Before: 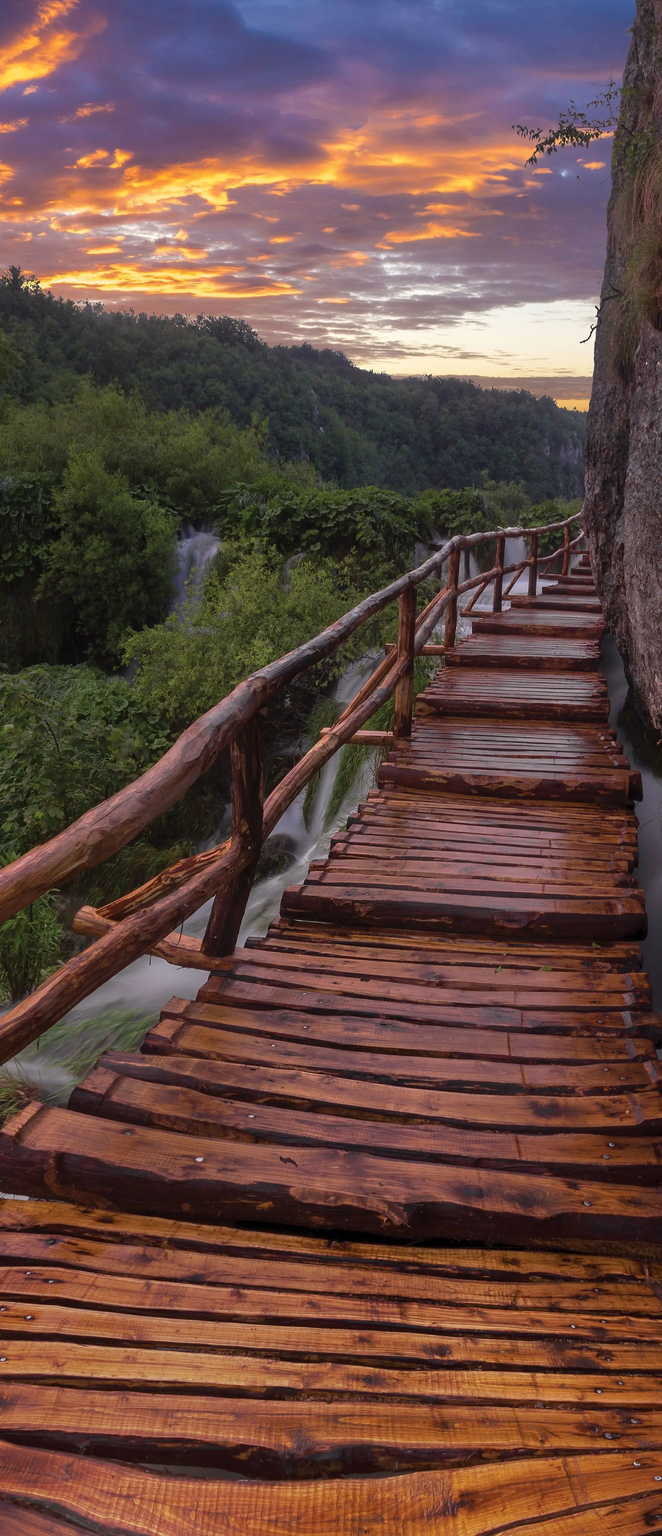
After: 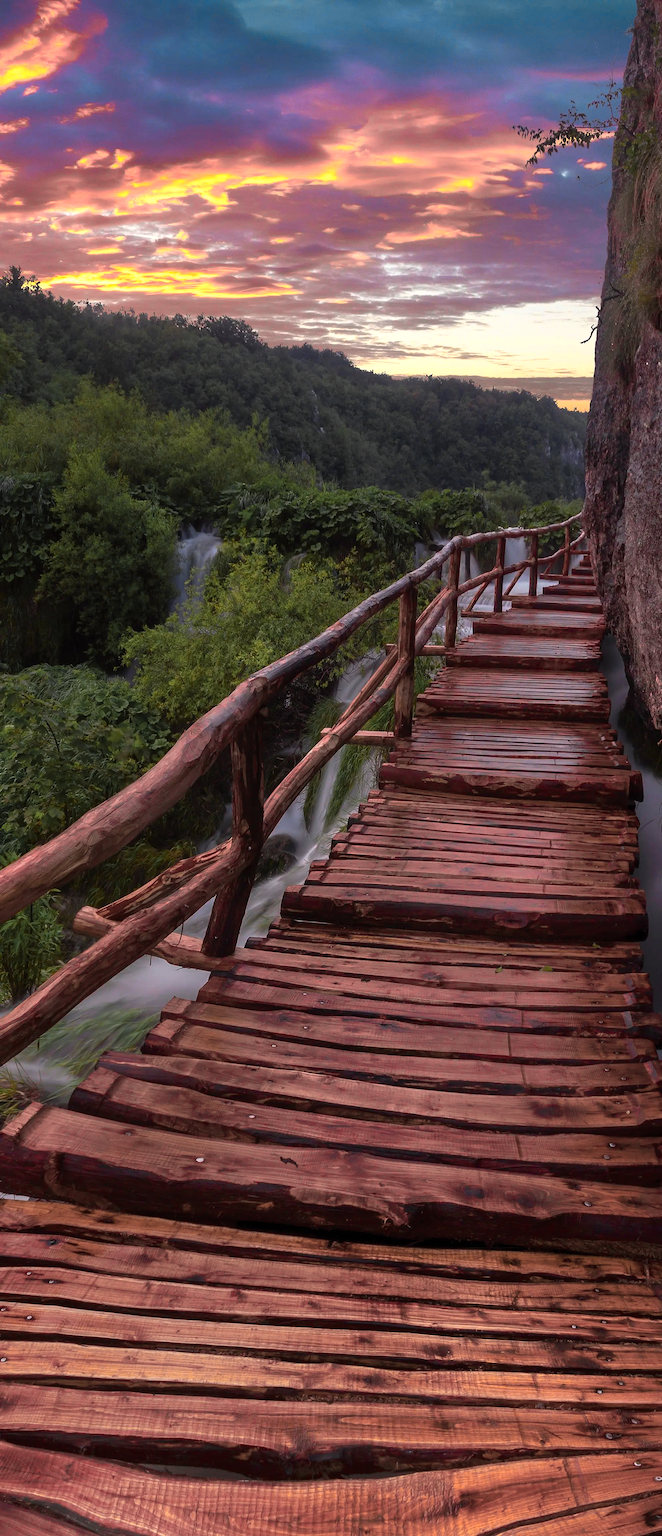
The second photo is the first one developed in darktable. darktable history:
color zones: curves: ch0 [(0.257, 0.558) (0.75, 0.565)]; ch1 [(0.004, 0.857) (0.14, 0.416) (0.257, 0.695) (0.442, 0.032) (0.736, 0.266) (0.891, 0.741)]; ch2 [(0, 0.623) (0.112, 0.436) (0.271, 0.474) (0.516, 0.64) (0.743, 0.286)]
rgb curve: curves: ch0 [(0, 0) (0.078, 0.051) (0.929, 0.956) (1, 1)], compensate middle gray true
